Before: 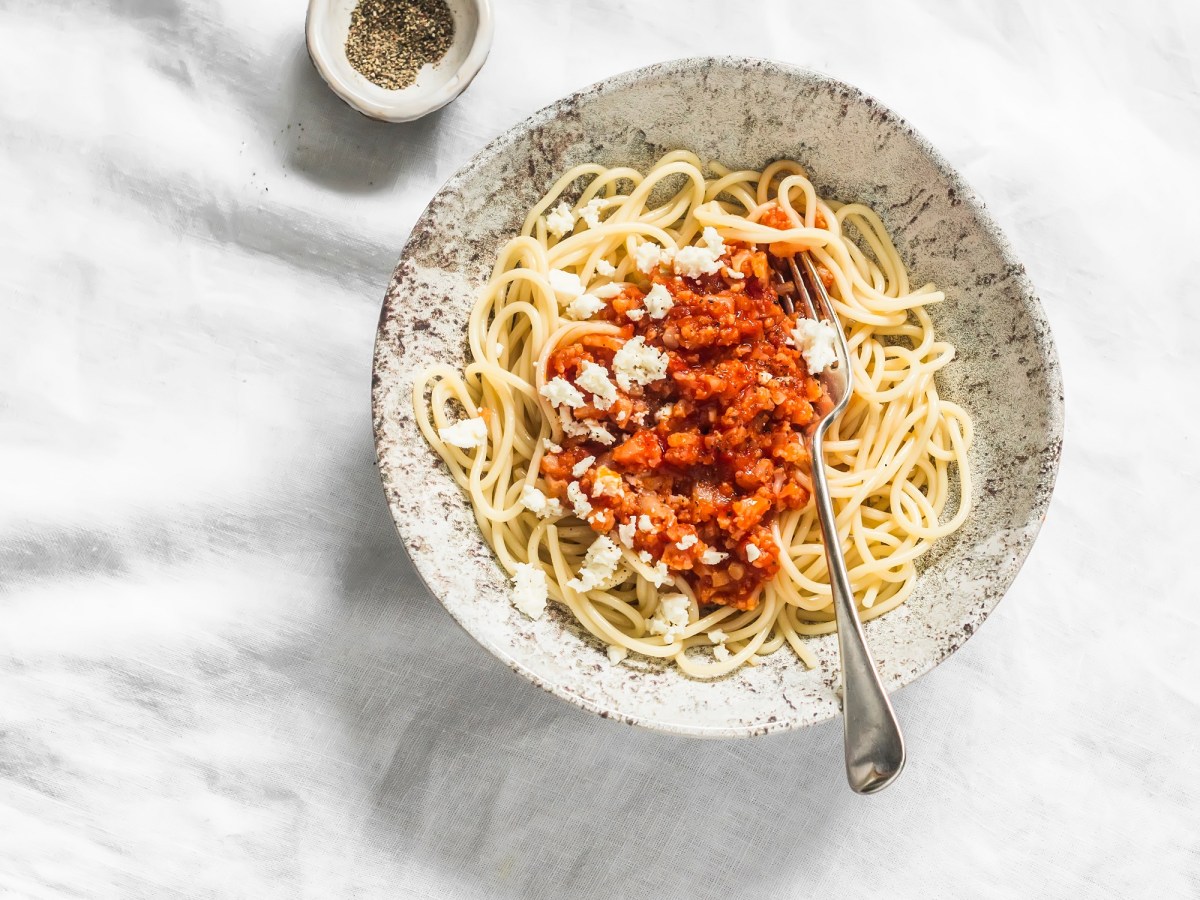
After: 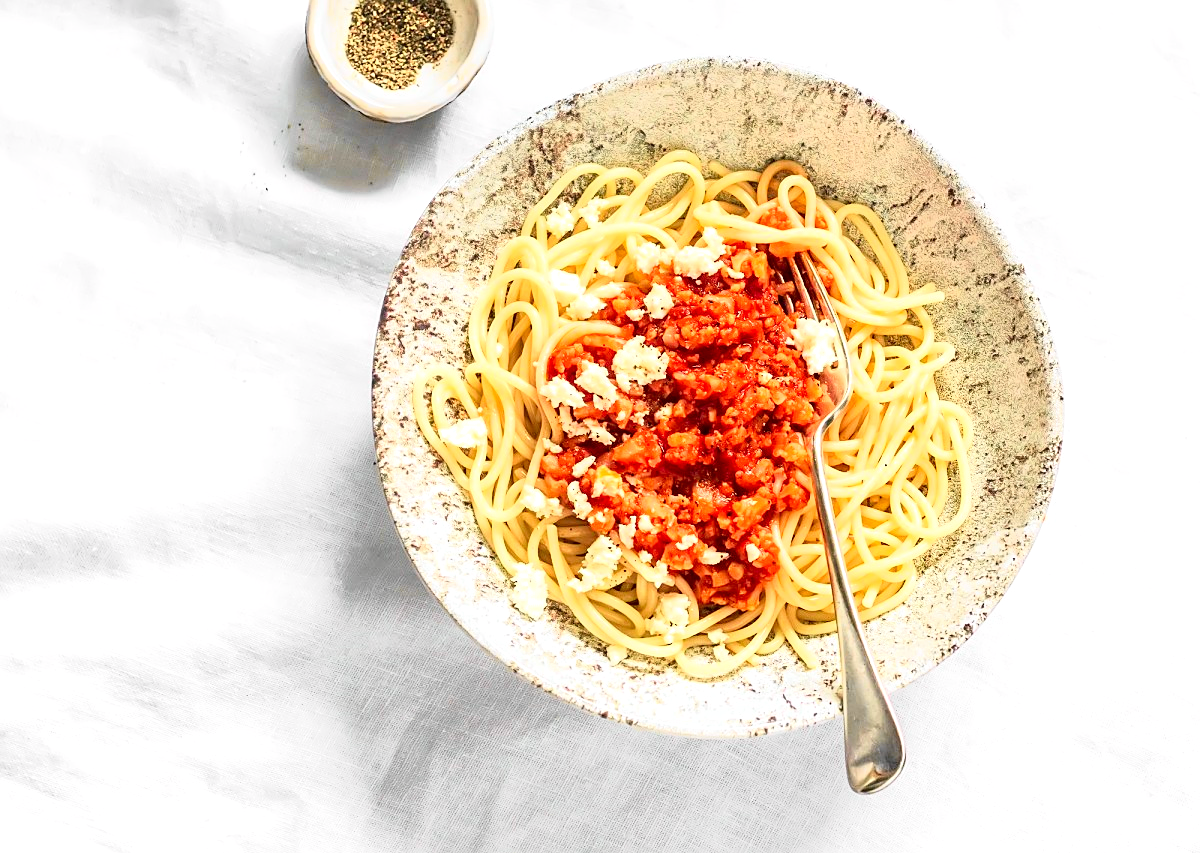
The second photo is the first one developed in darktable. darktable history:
exposure: exposure 0.4 EV, compensate exposure bias true, compensate highlight preservation false
sharpen: amount 0.48
crop and rotate: top 0.001%, bottom 5.147%
tone curve: curves: ch0 [(0, 0) (0.062, 0.023) (0.168, 0.142) (0.359, 0.419) (0.469, 0.544) (0.634, 0.722) (0.839, 0.909) (0.998, 0.978)]; ch1 [(0, 0) (0.437, 0.408) (0.472, 0.47) (0.502, 0.504) (0.527, 0.546) (0.568, 0.619) (0.608, 0.665) (0.669, 0.748) (0.859, 0.899) (1, 1)]; ch2 [(0, 0) (0.33, 0.301) (0.421, 0.443) (0.473, 0.498) (0.509, 0.5) (0.535, 0.564) (0.575, 0.625) (0.608, 0.667) (1, 1)], color space Lab, independent channels, preserve colors none
